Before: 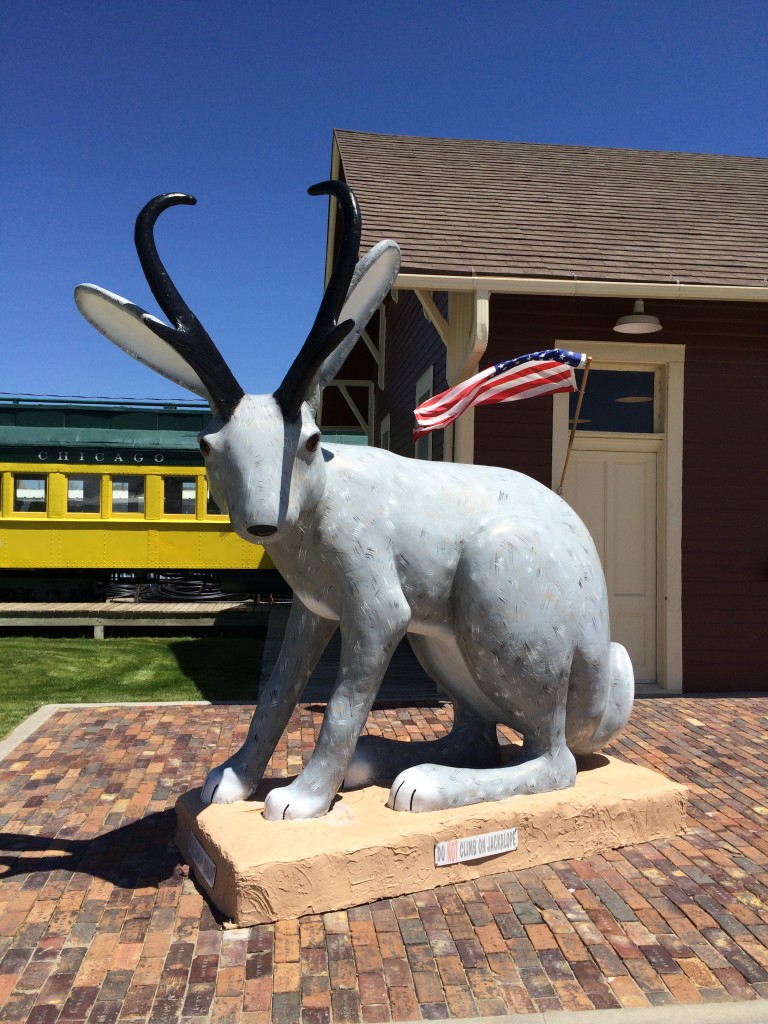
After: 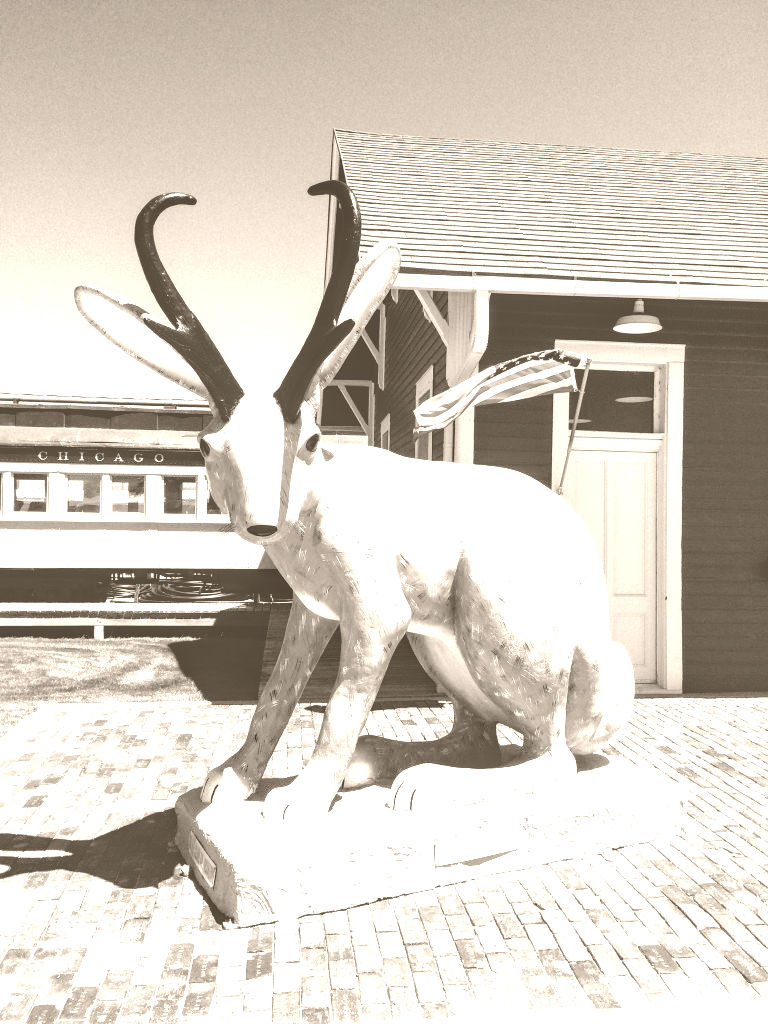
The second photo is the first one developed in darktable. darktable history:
white balance: emerald 1
color correction: highlights a* 0.816, highlights b* 2.78, saturation 1.1
local contrast: on, module defaults
base curve: curves: ch0 [(0, 0) (0.012, 0.01) (0.073, 0.168) (0.31, 0.711) (0.645, 0.957) (1, 1)], preserve colors none
colorize: hue 34.49°, saturation 35.33%, source mix 100%, version 1
